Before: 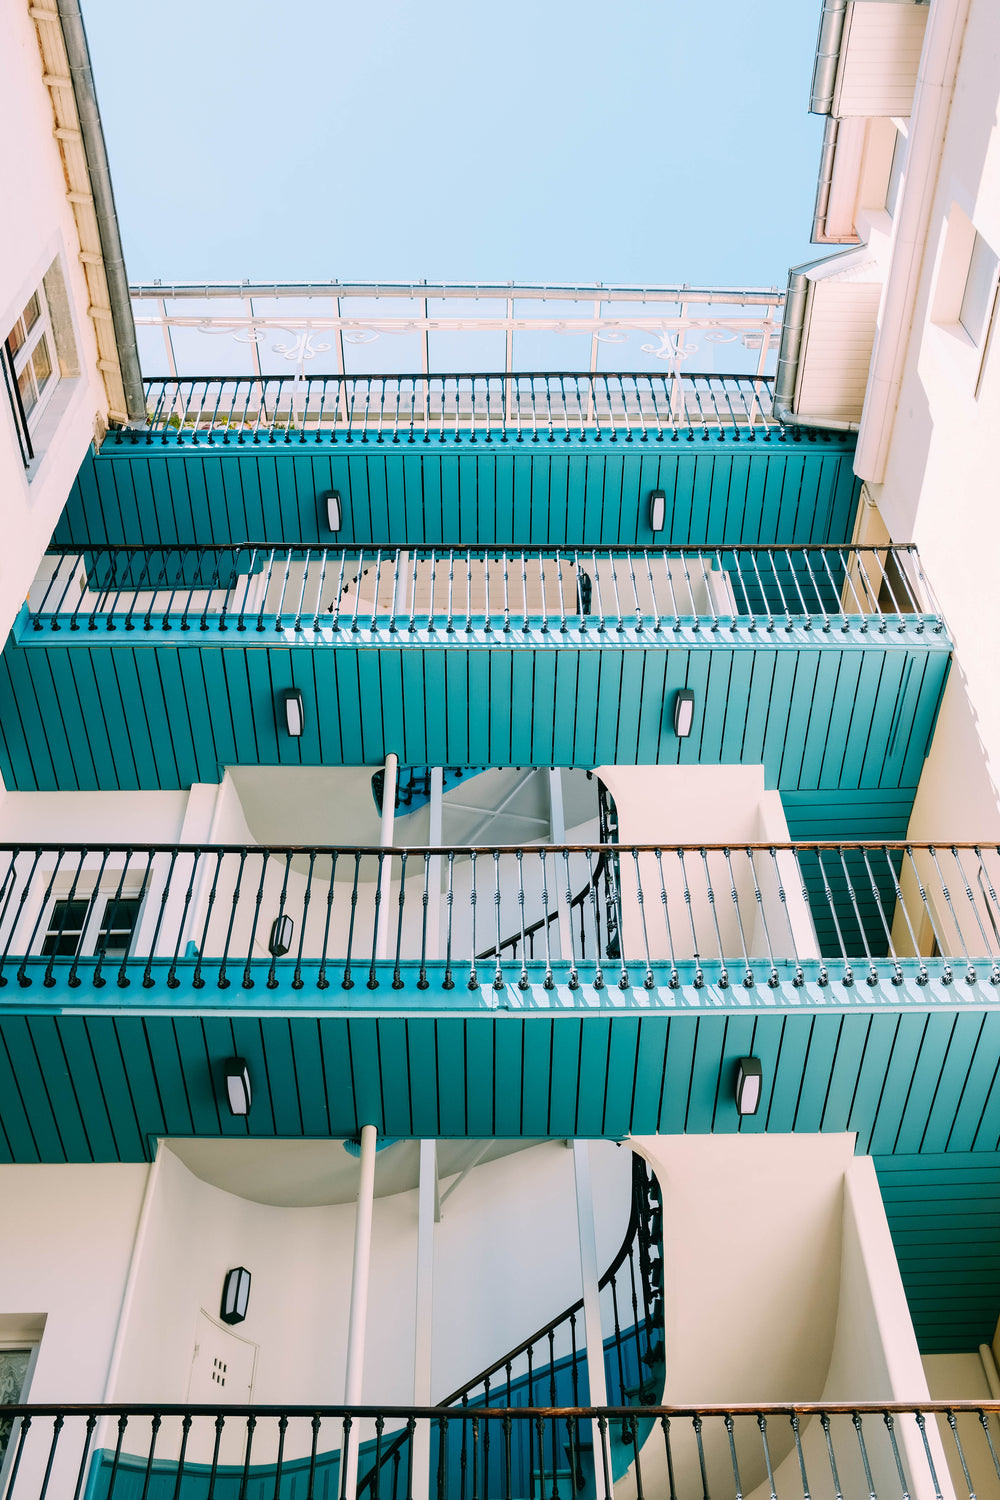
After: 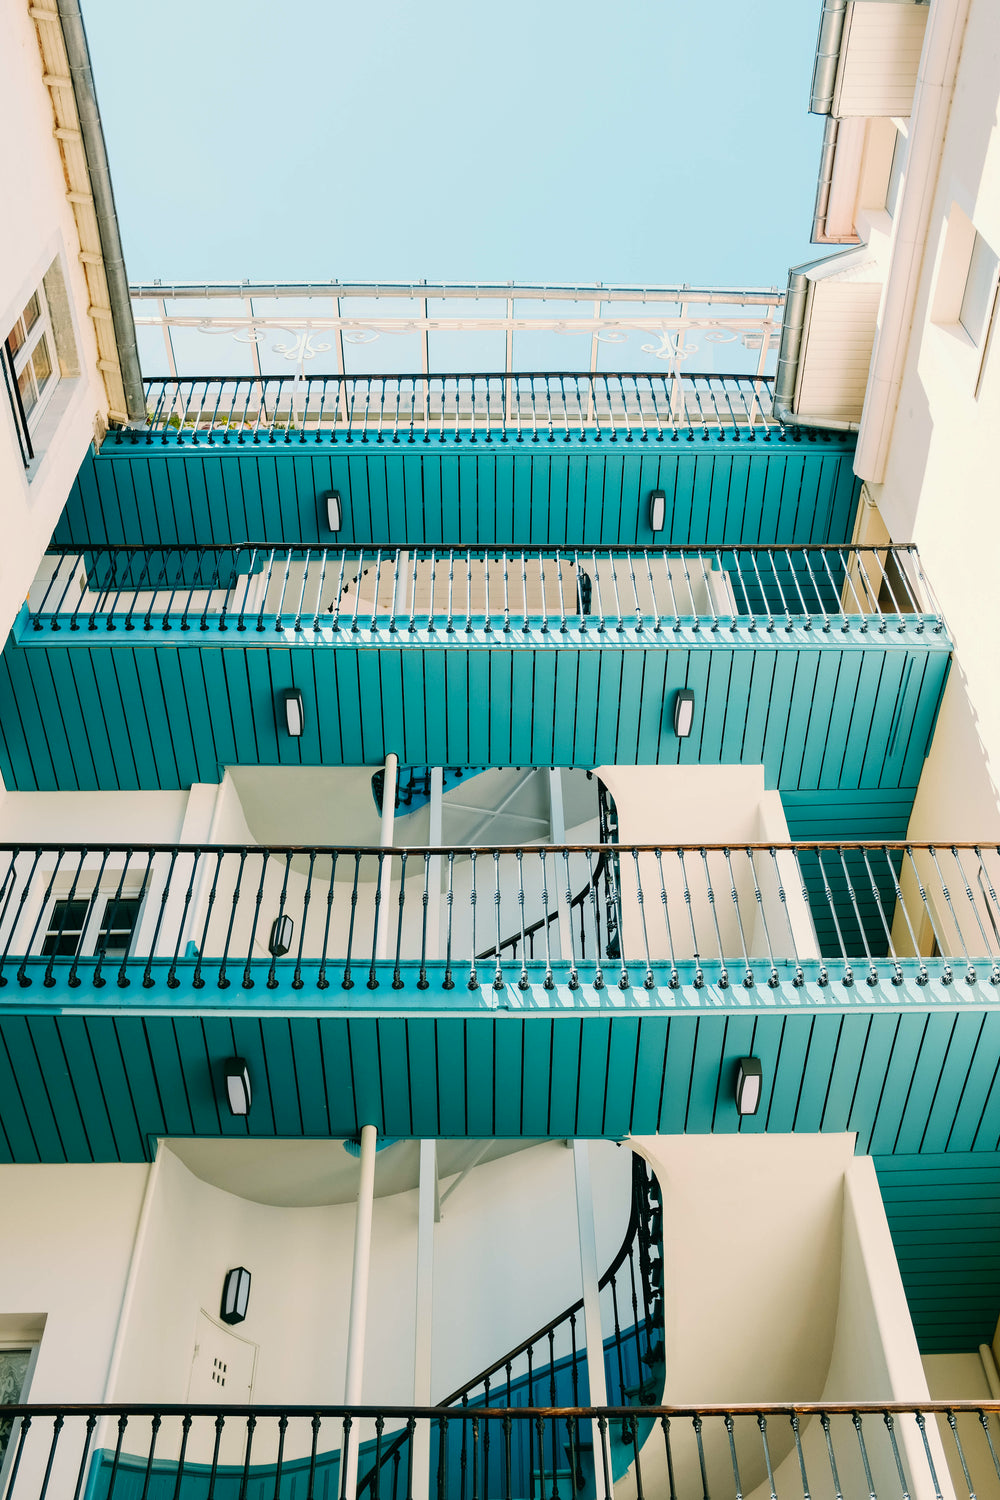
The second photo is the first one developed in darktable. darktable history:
color correction: highlights a* -4.35, highlights b* 6.6
